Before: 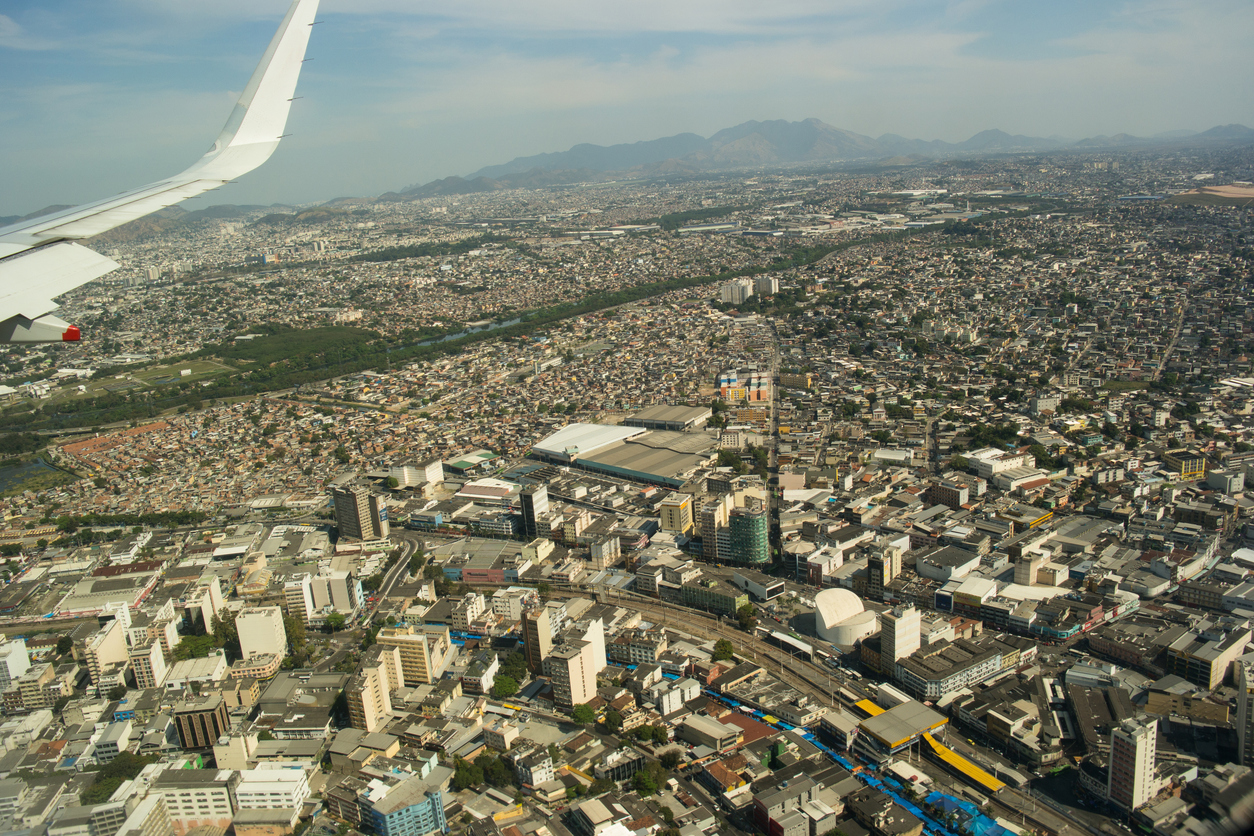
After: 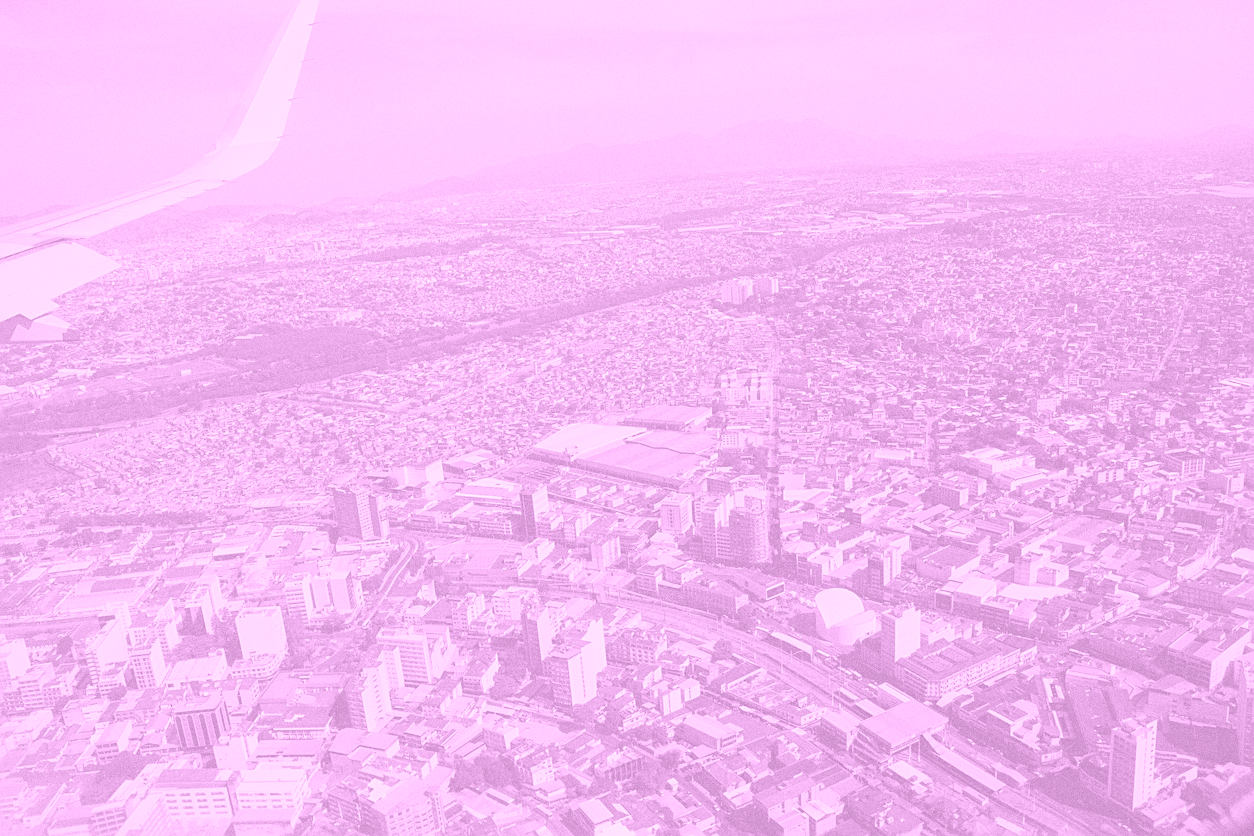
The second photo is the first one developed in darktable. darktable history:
sharpen: on, module defaults
colorize: hue 331.2°, saturation 75%, source mix 30.28%, lightness 70.52%, version 1
grain: coarseness 0.09 ISO
